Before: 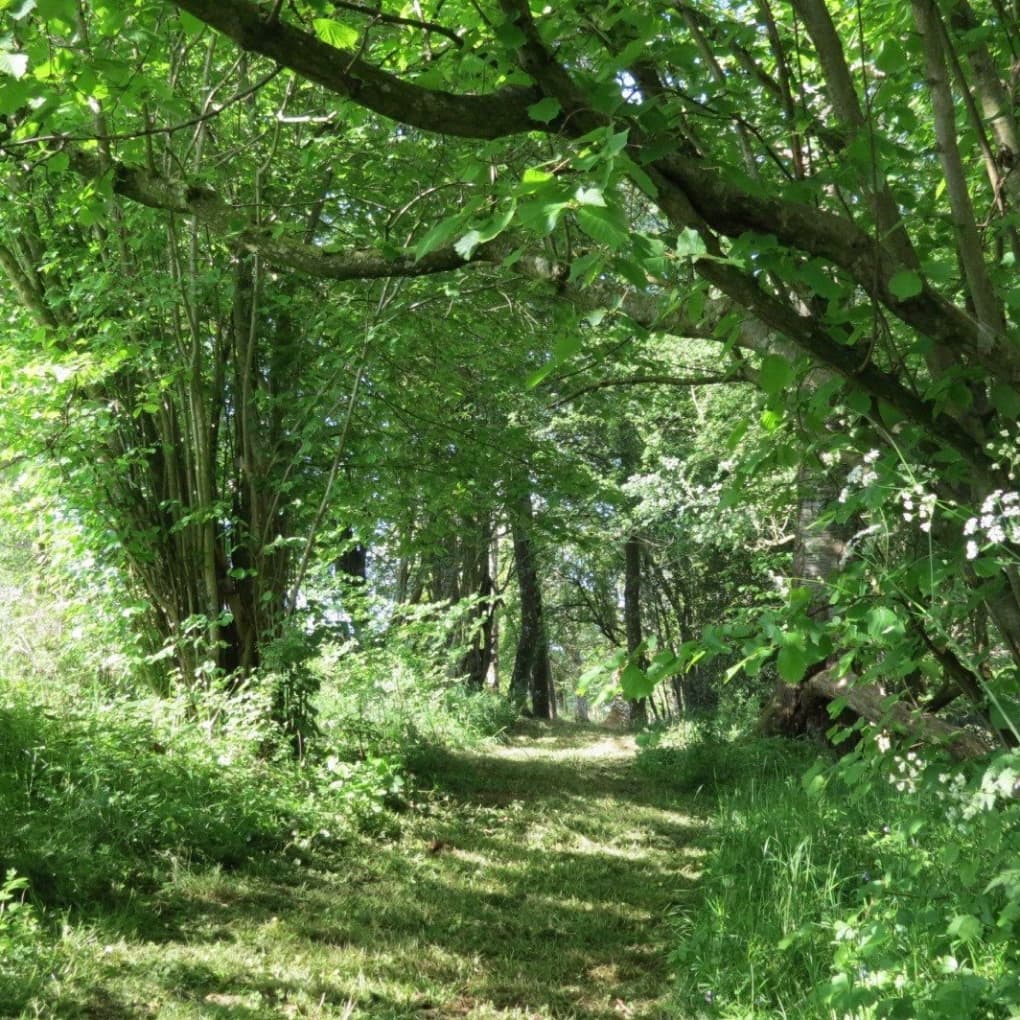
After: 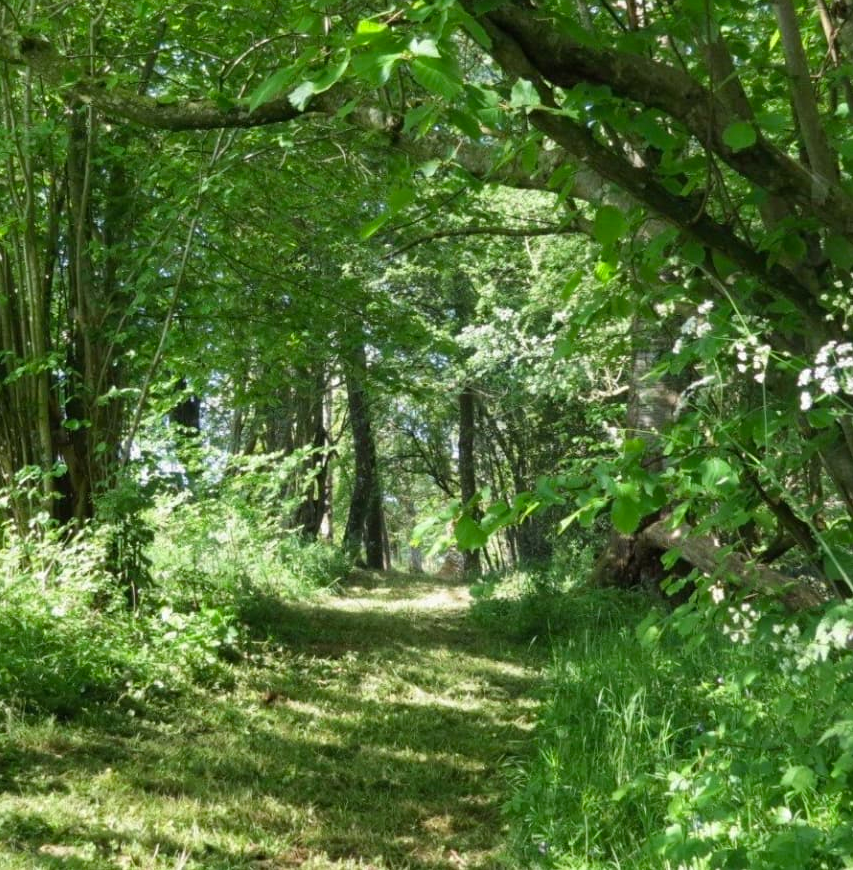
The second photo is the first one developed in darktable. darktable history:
color balance rgb: perceptual saturation grading › global saturation 1.725%, perceptual saturation grading › highlights -2.218%, perceptual saturation grading › mid-tones 4.553%, perceptual saturation grading › shadows 6.971%, global vibrance 20%
crop: left 16.367%, top 14.701%
